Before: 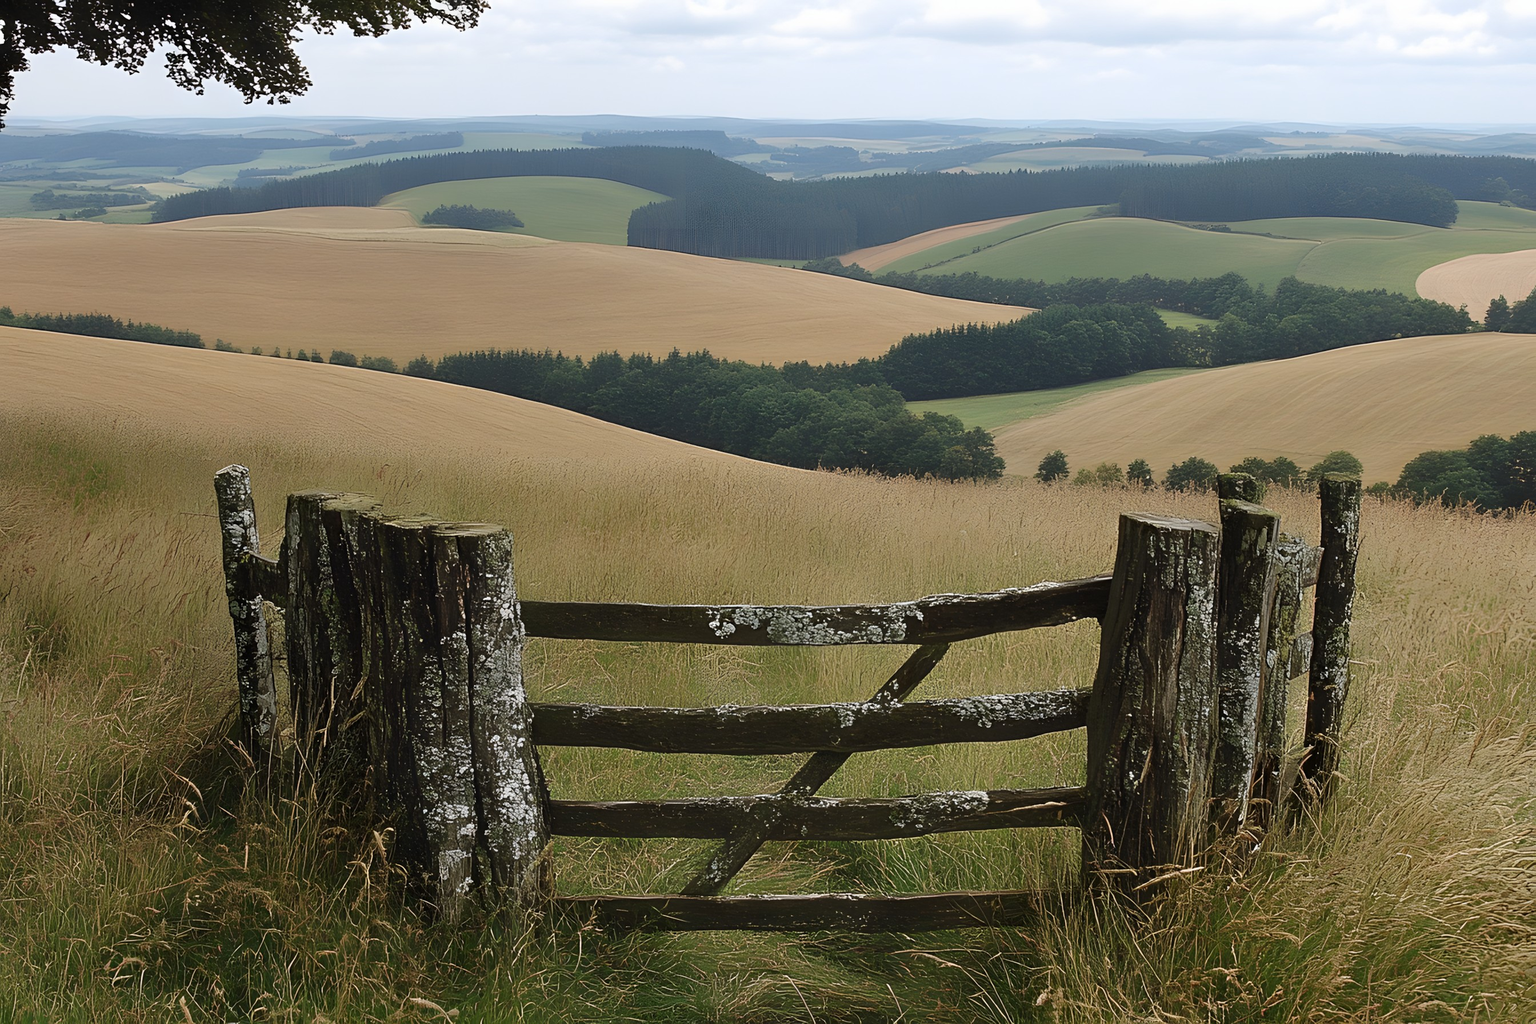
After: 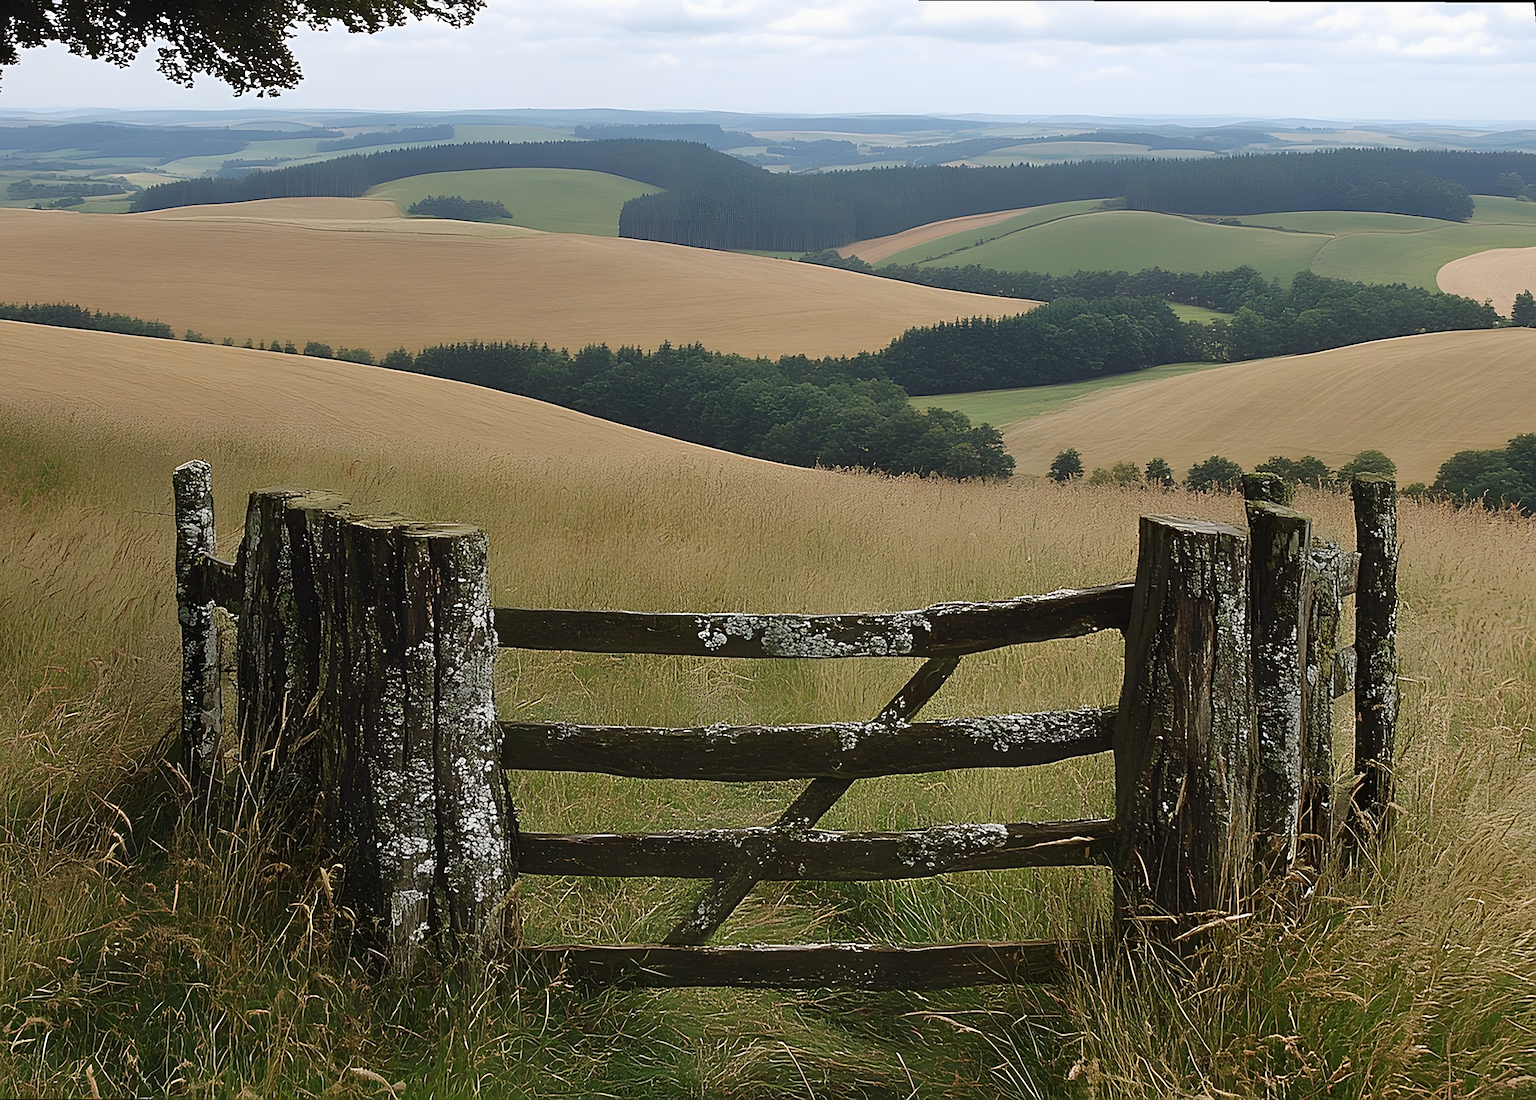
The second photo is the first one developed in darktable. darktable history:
contrast brightness saturation: contrast -0.02, brightness -0.01, saturation 0.03
rotate and perspective: rotation 0.215°, lens shift (vertical) -0.139, crop left 0.069, crop right 0.939, crop top 0.002, crop bottom 0.996
sharpen: on, module defaults
